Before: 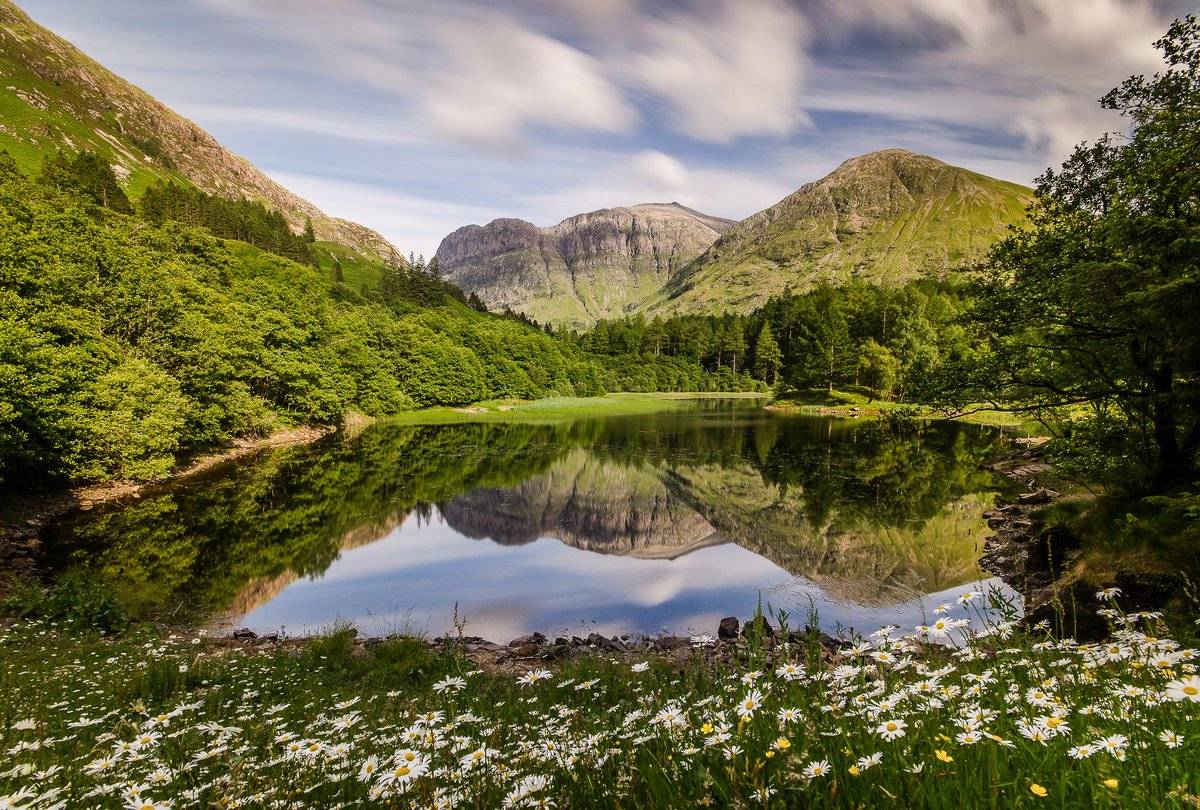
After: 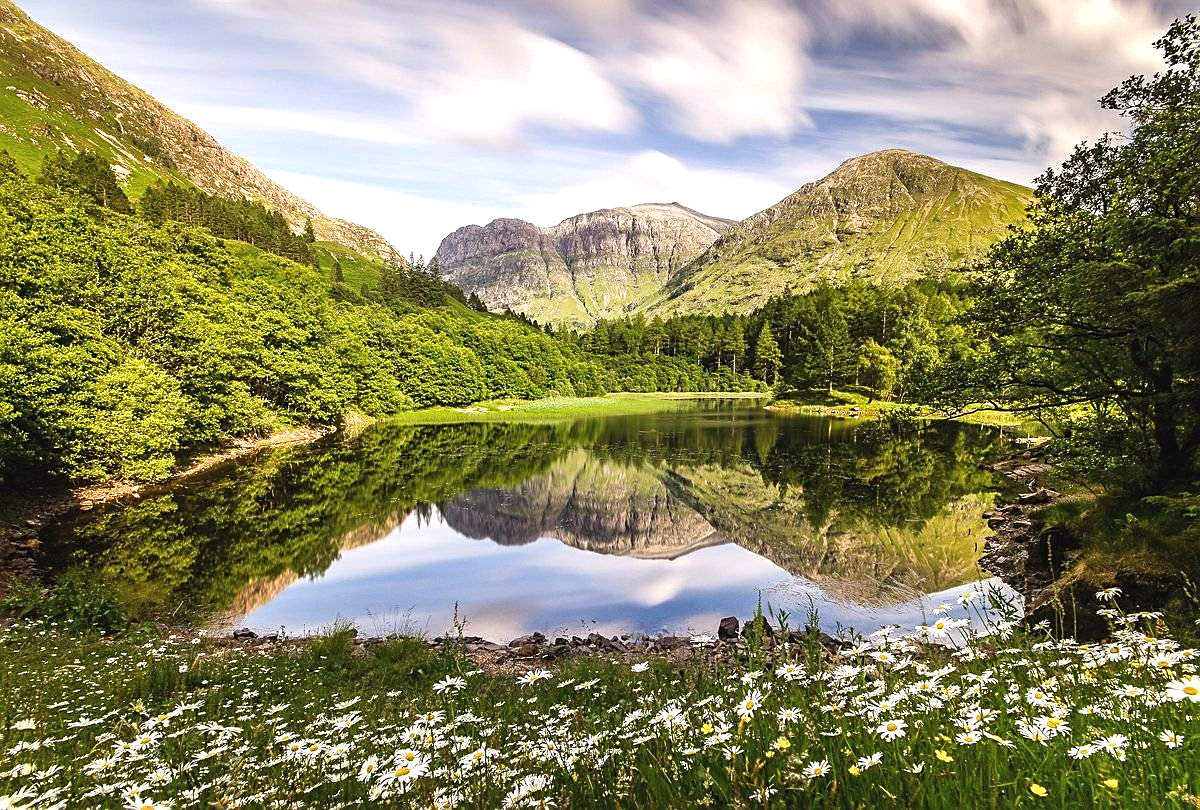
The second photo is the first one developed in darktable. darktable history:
exposure: black level correction -0.002, exposure 0.706 EV, compensate exposure bias true, compensate highlight preservation false
sharpen: on, module defaults
